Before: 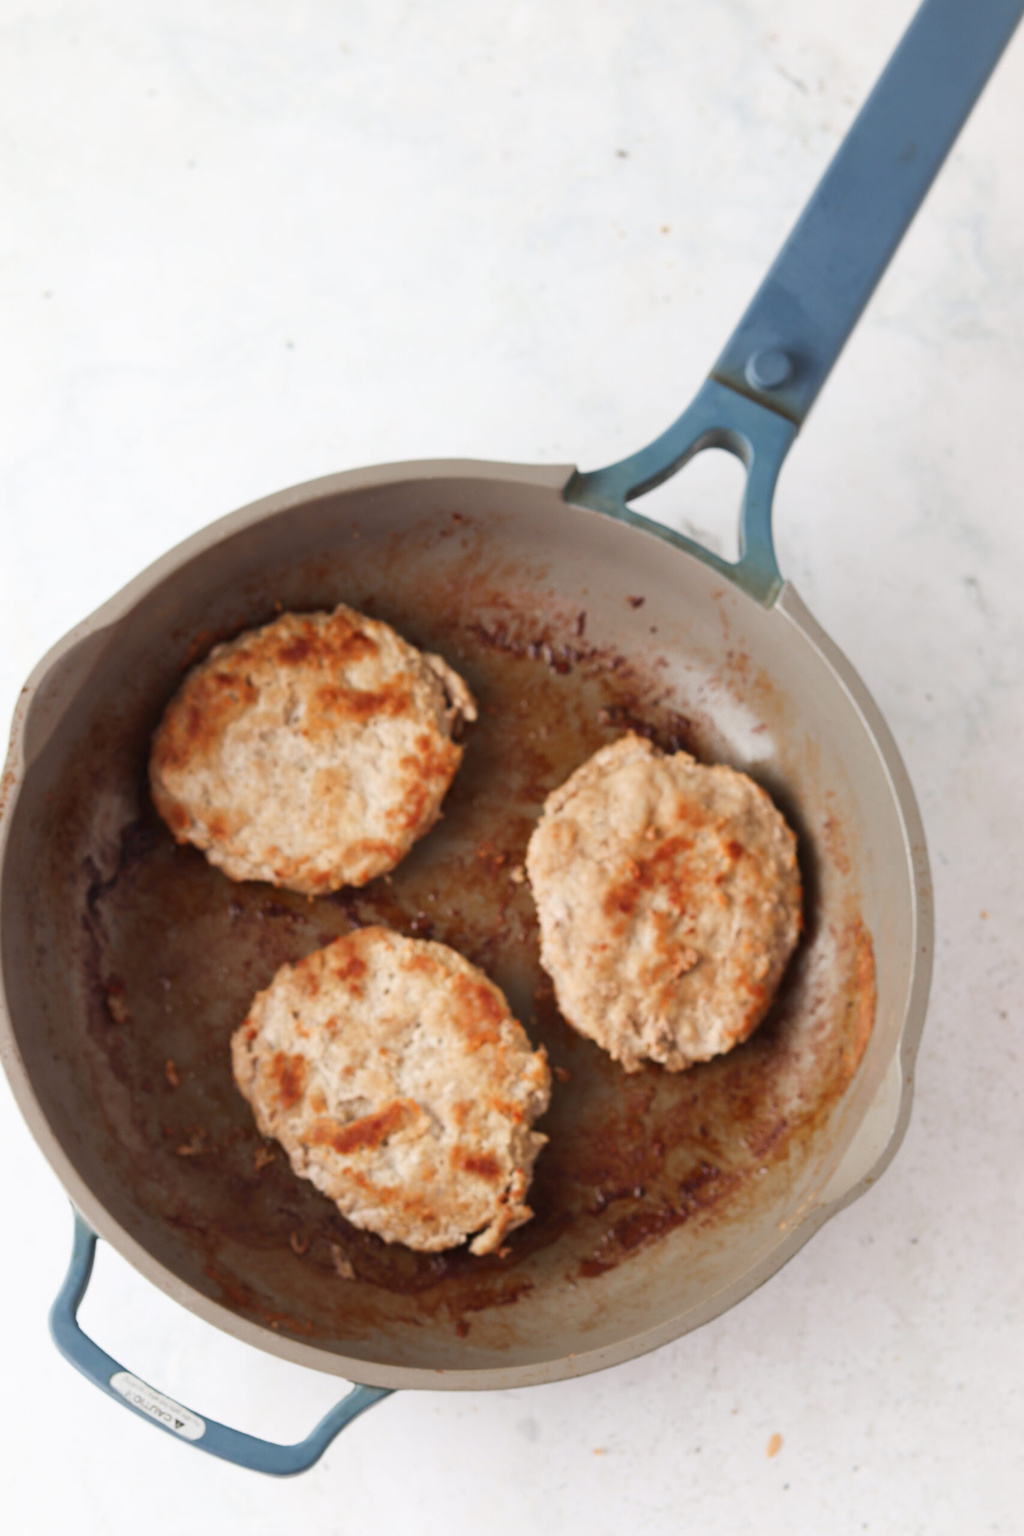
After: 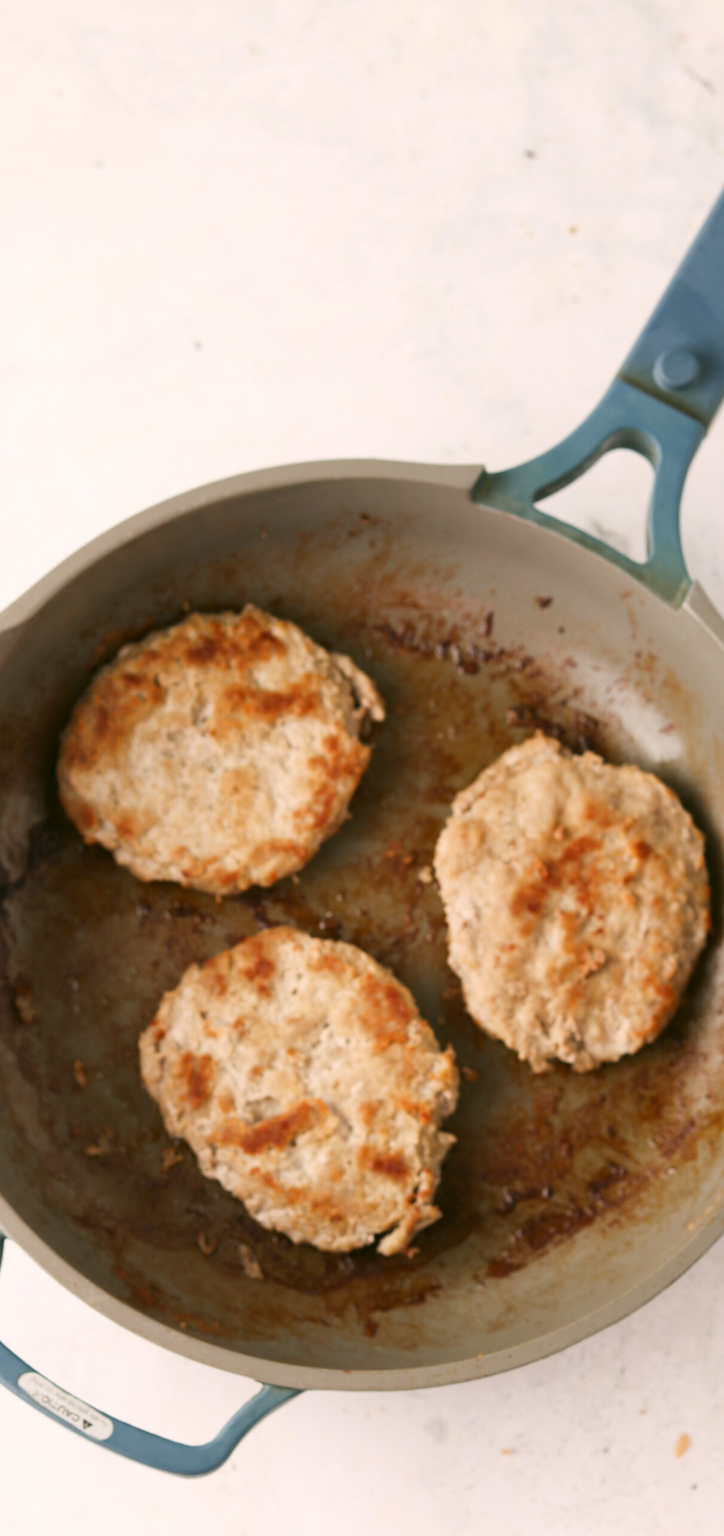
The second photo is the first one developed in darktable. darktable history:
color correction: highlights a* 4.65, highlights b* 4.95, shadows a* -7.51, shadows b* 4.84
crop and rotate: left 9.037%, right 20.223%
